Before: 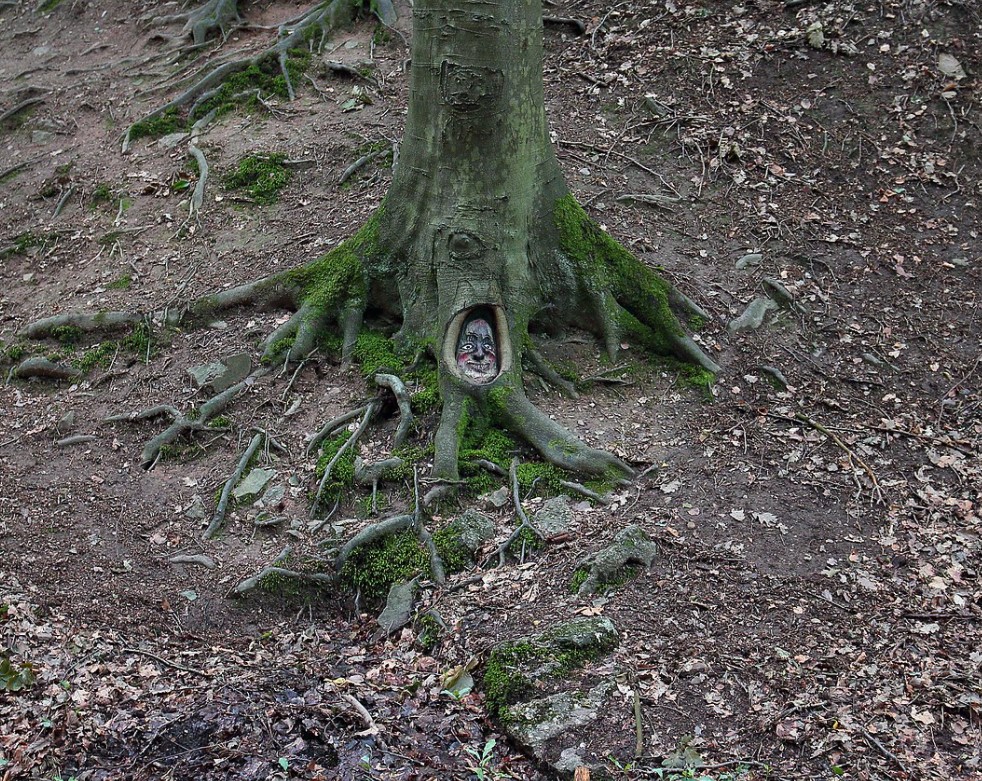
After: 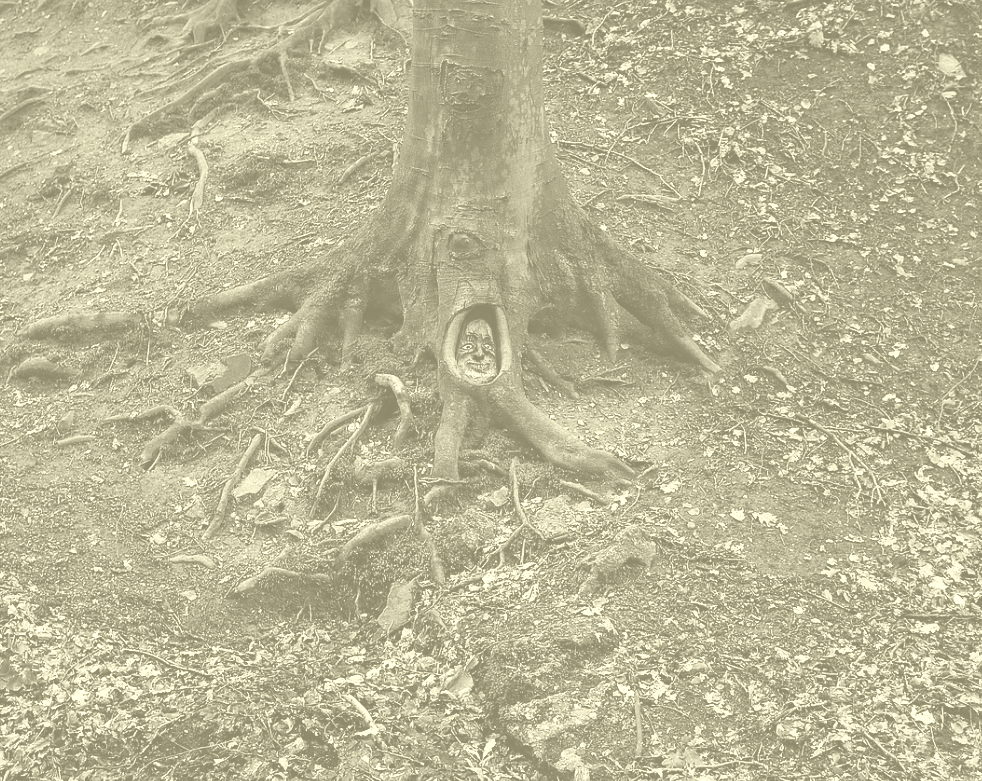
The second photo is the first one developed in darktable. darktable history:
colorize: hue 43.2°, saturation 40%, version 1
contrast brightness saturation: contrast 0.22
